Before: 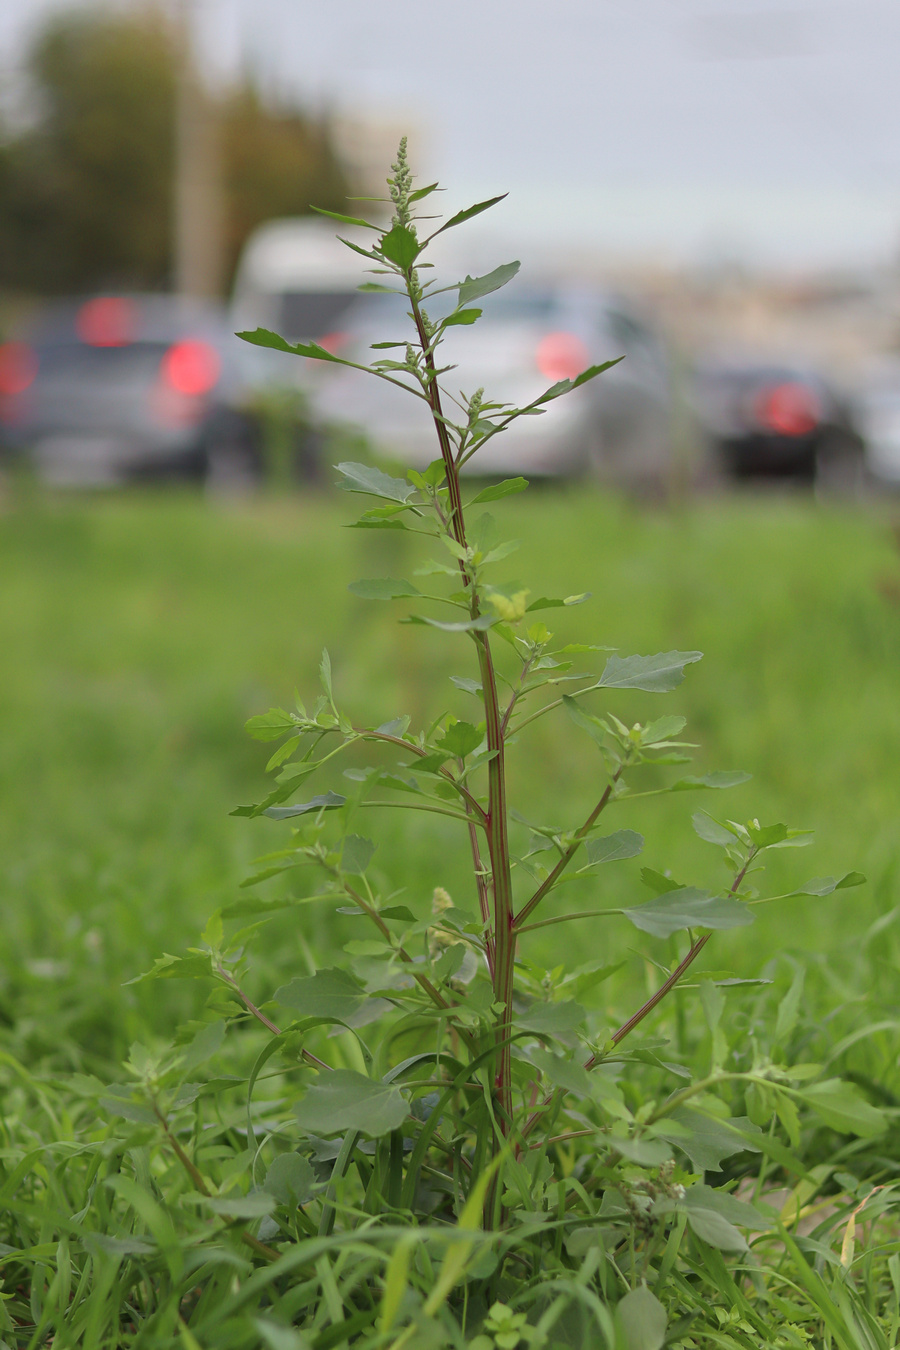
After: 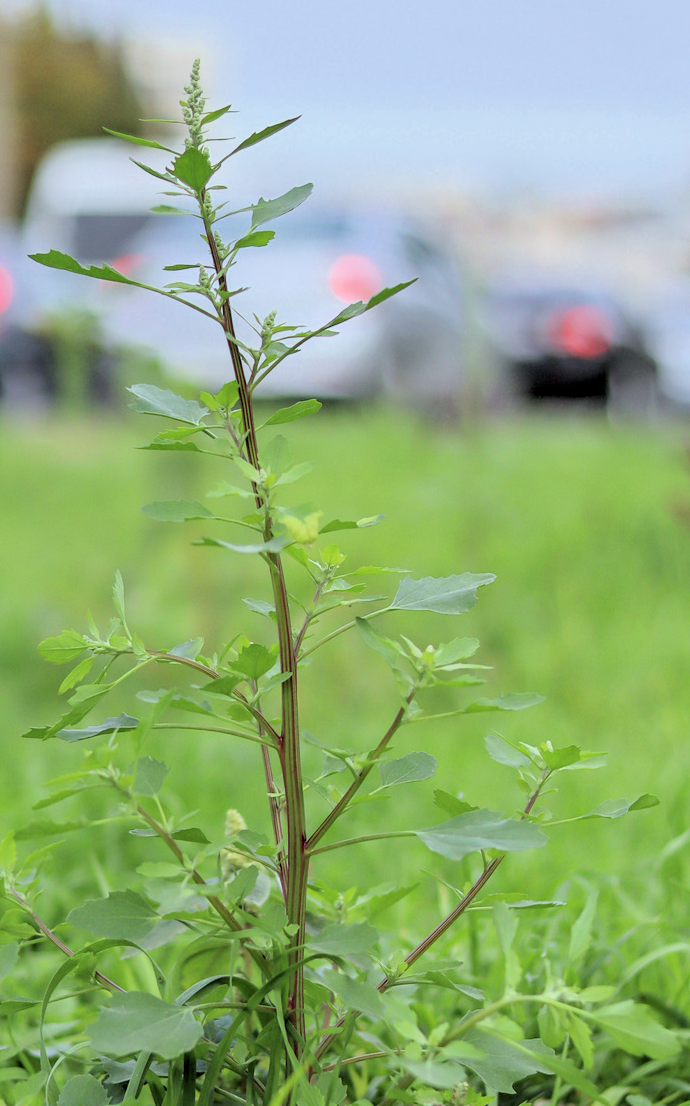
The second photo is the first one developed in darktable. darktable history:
crop: left 23.095%, top 5.827%, bottom 11.854%
exposure: exposure 0.6 EV, compensate highlight preservation false
local contrast: on, module defaults
filmic rgb: threshold 3 EV, hardness 4.17, latitude 50%, contrast 1.1, preserve chrominance max RGB, color science v6 (2022), contrast in shadows safe, contrast in highlights safe, enable highlight reconstruction true
white balance: red 0.924, blue 1.095
rgb levels: levels [[0.013, 0.434, 0.89], [0, 0.5, 1], [0, 0.5, 1]]
